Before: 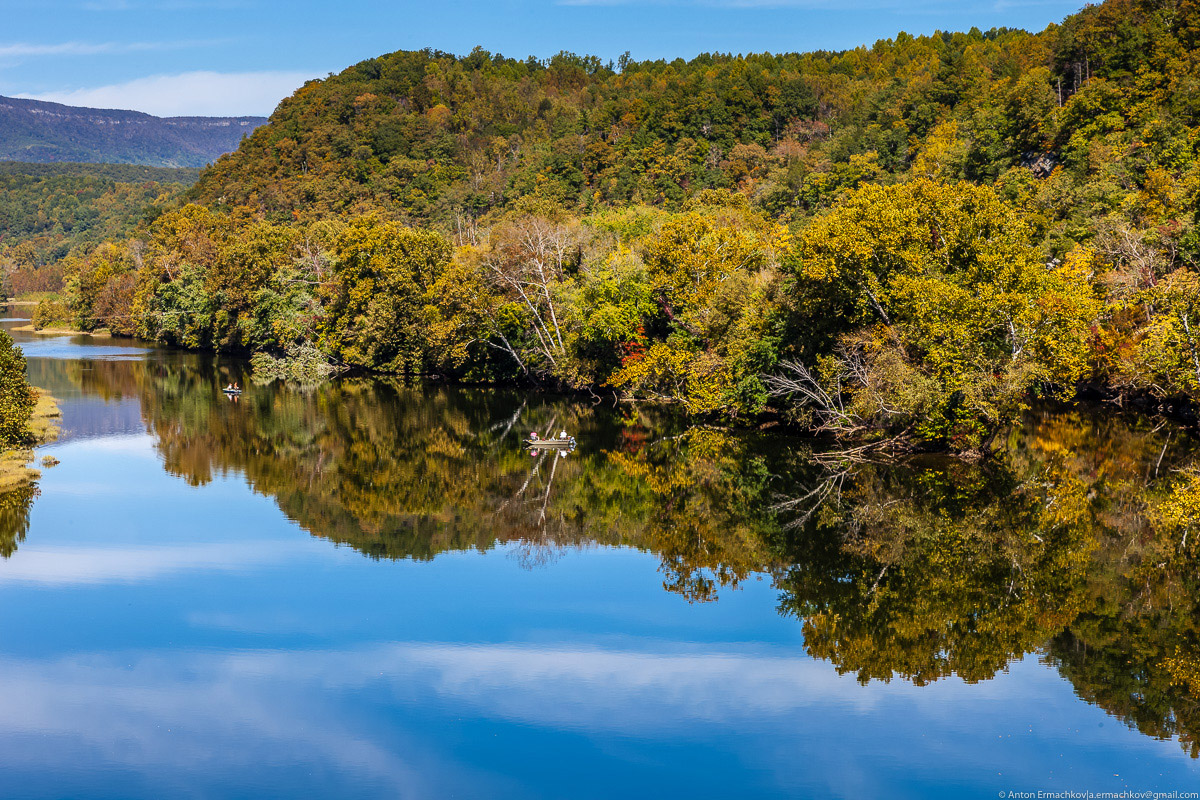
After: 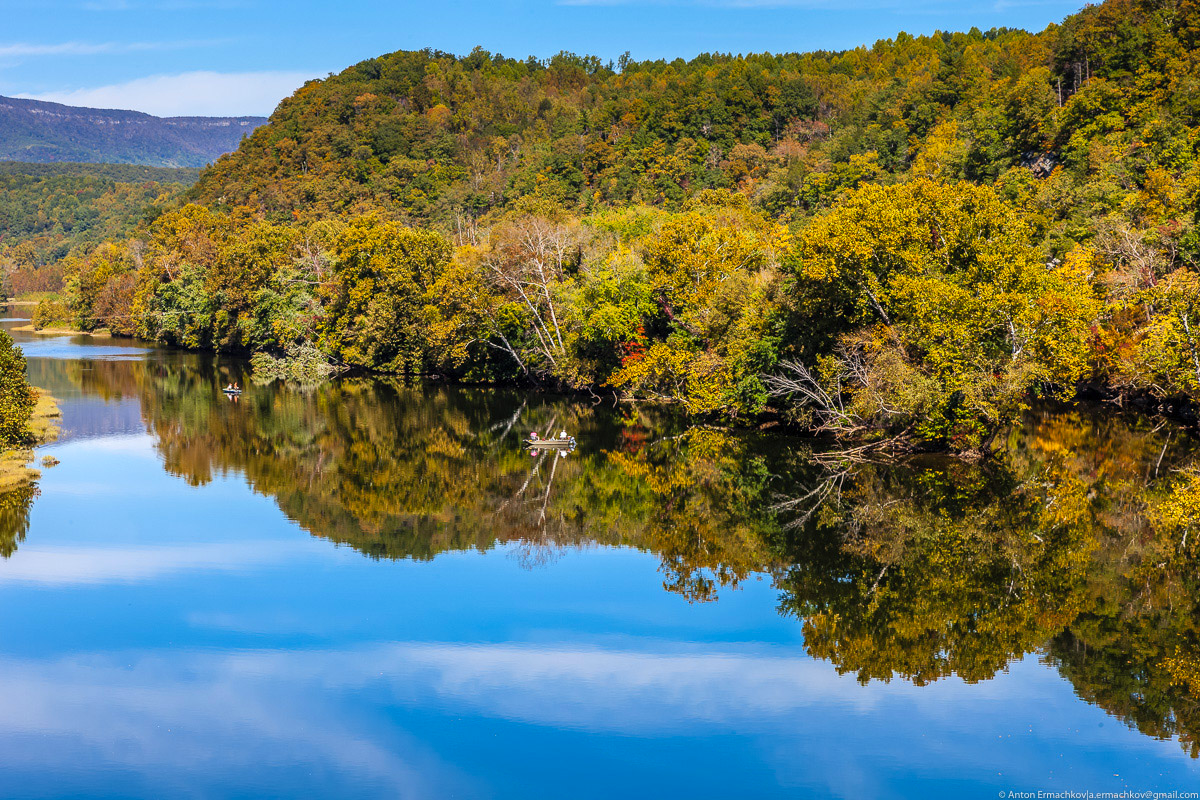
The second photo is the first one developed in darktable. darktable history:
contrast brightness saturation: contrast 0.028, brightness 0.057, saturation 0.126
